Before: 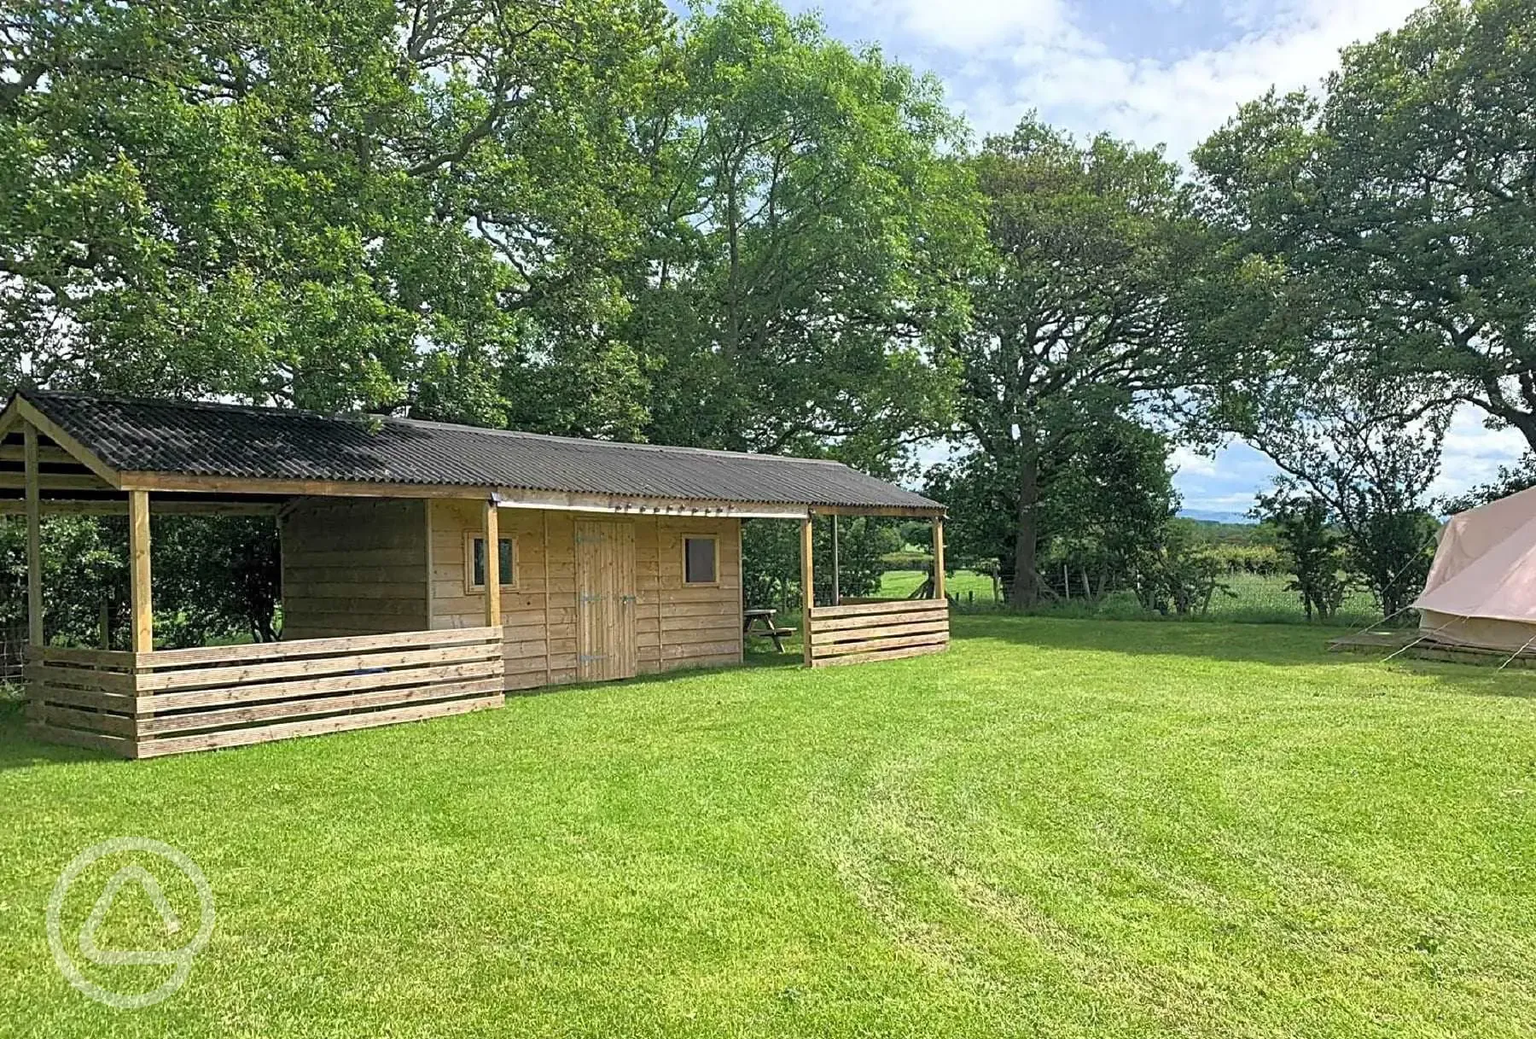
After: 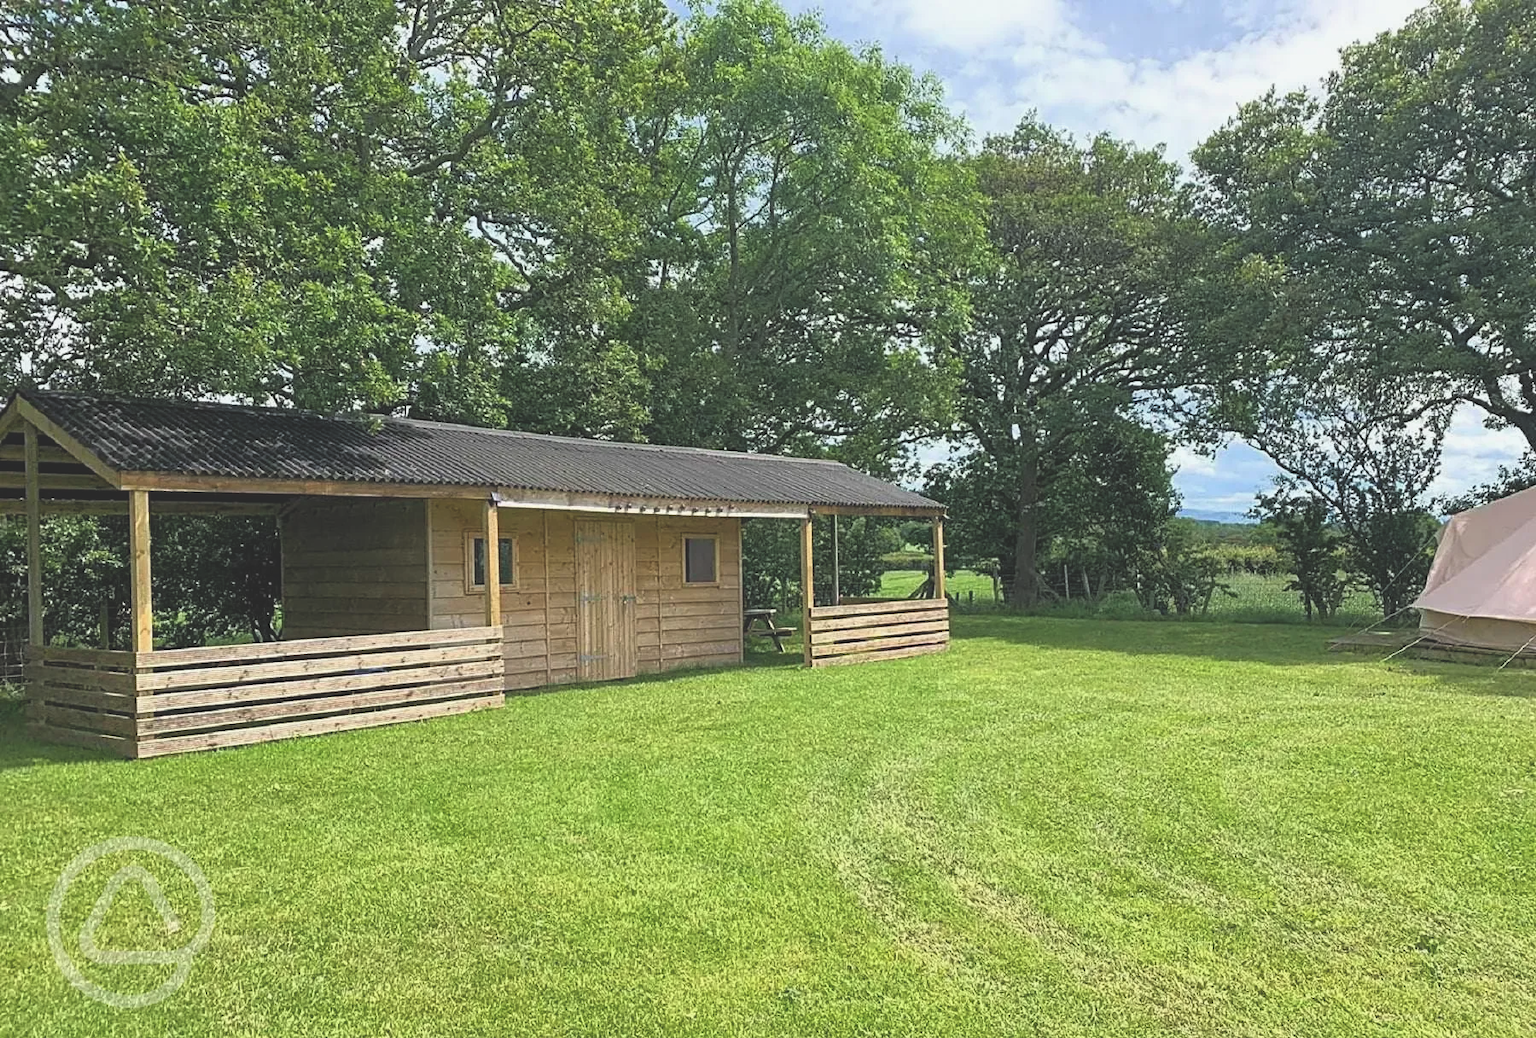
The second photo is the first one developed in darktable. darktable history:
exposure: black level correction -0.024, exposure -0.118 EV, compensate highlight preservation false
